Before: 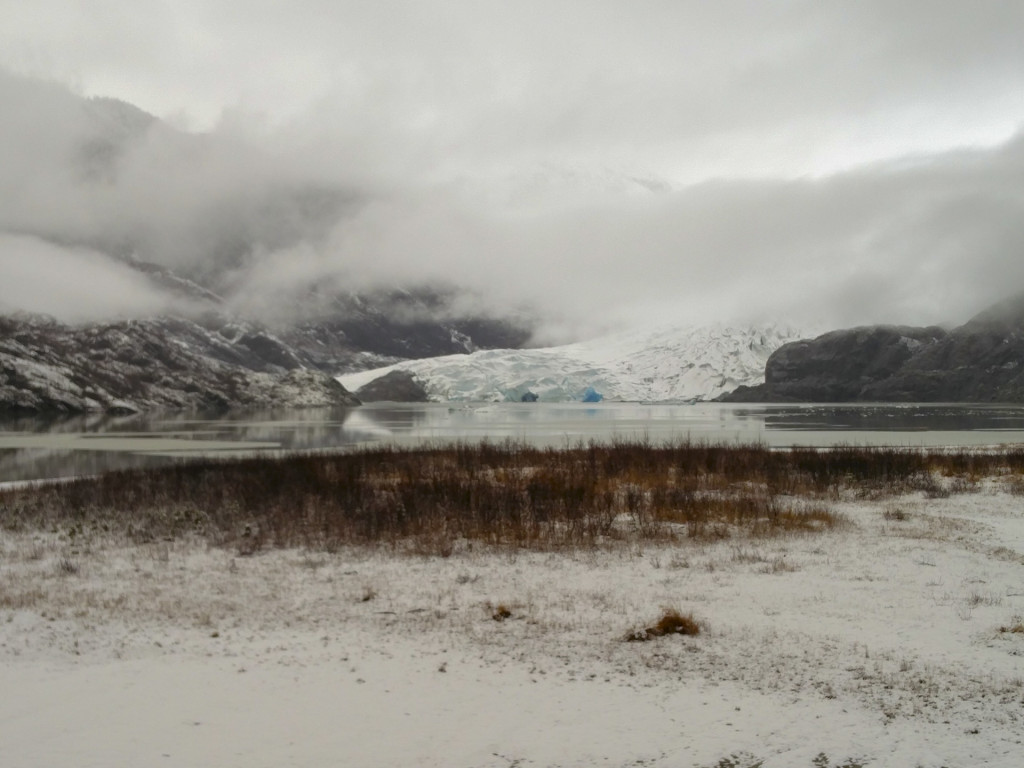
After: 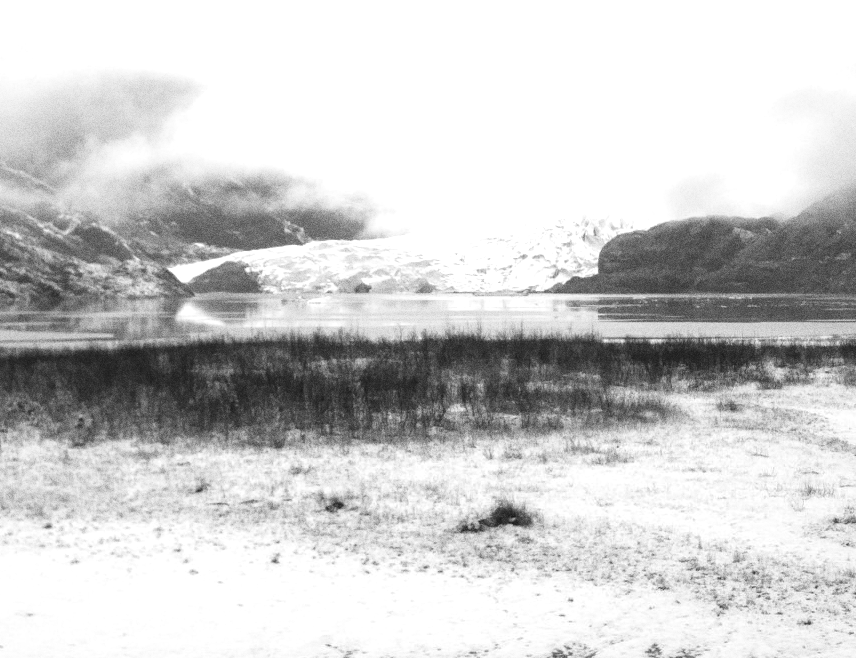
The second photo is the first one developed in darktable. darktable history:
exposure: black level correction 0, exposure 1.2 EV, compensate exposure bias true, compensate highlight preservation false
grain: coarseness 0.09 ISO, strength 40%
crop: left 16.315%, top 14.246%
monochrome: size 3.1
